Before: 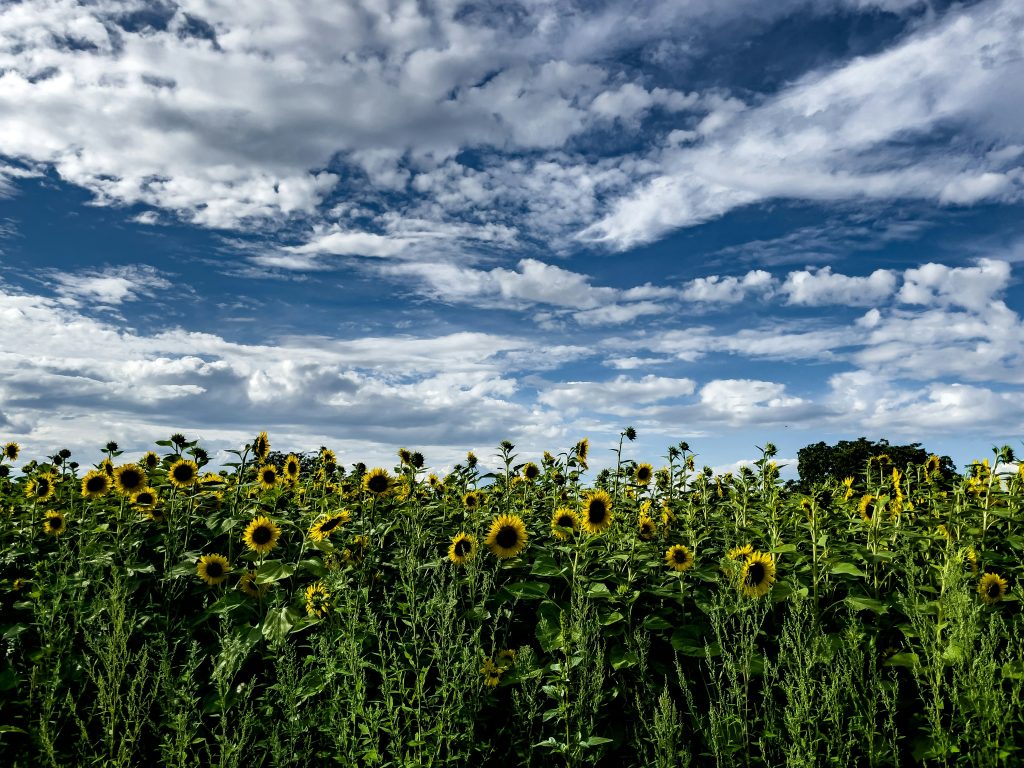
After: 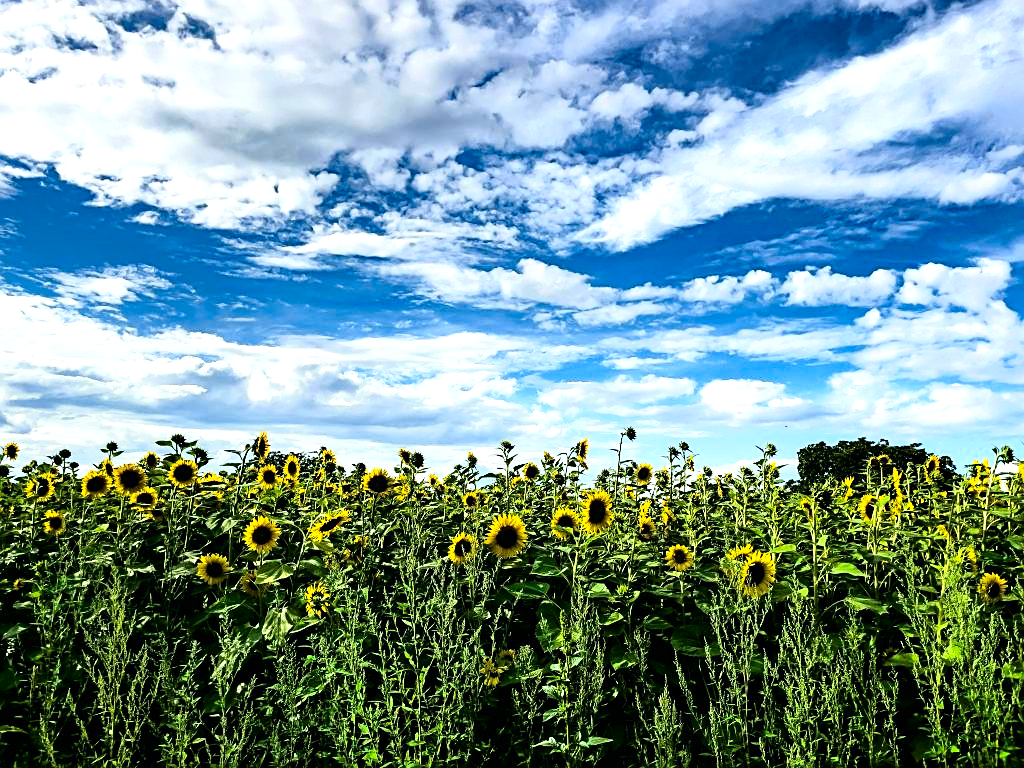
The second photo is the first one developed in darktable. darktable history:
contrast brightness saturation: contrast 0.165, saturation 0.326
sharpen: on, module defaults
tone curve: curves: ch0 [(0, 0) (0.058, 0.037) (0.214, 0.183) (0.304, 0.288) (0.561, 0.554) (0.687, 0.677) (0.768, 0.768) (0.858, 0.861) (0.987, 0.945)]; ch1 [(0, 0) (0.172, 0.123) (0.312, 0.296) (0.432, 0.448) (0.471, 0.469) (0.502, 0.5) (0.521, 0.505) (0.565, 0.569) (0.663, 0.663) (0.703, 0.721) (0.857, 0.917) (1, 1)]; ch2 [(0, 0) (0.411, 0.424) (0.485, 0.497) (0.502, 0.5) (0.517, 0.511) (0.556, 0.551) (0.626, 0.594) (0.709, 0.661) (1, 1)], color space Lab, independent channels, preserve colors none
exposure: black level correction 0, exposure 1 EV, compensate exposure bias true, compensate highlight preservation false
